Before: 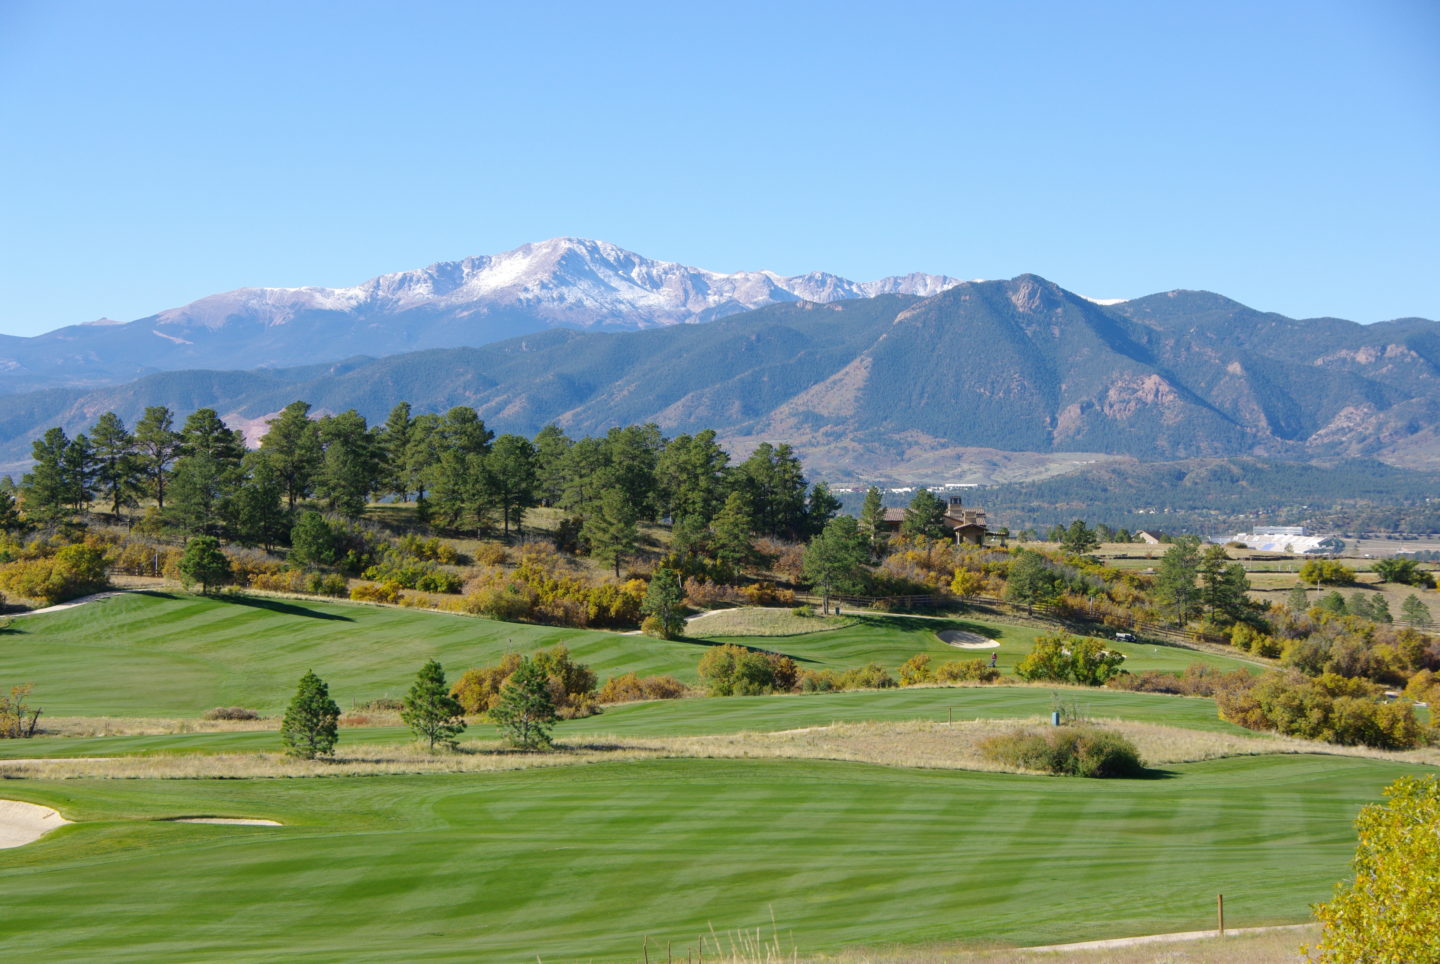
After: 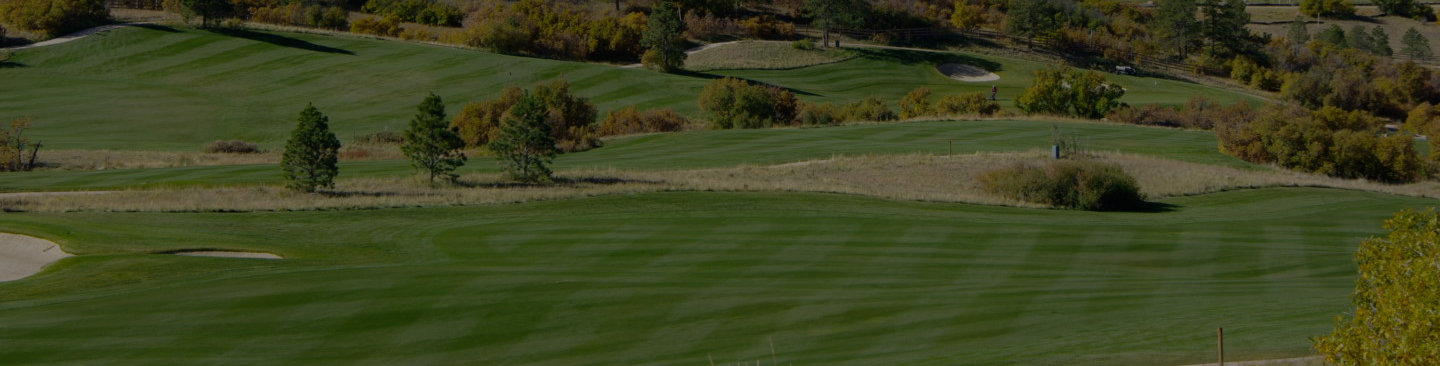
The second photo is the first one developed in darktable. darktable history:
crop and rotate: top 58.886%, bottom 3.1%
exposure: exposure -0.157 EV, compensate highlight preservation false
tone equalizer: -8 EV -1.96 EV, -7 EV -1.97 EV, -6 EV -1.96 EV, -5 EV -1.98 EV, -4 EV -1.97 EV, -3 EV -1.97 EV, -2 EV -1.98 EV, -1 EV -1.63 EV, +0 EV -1.99 EV
